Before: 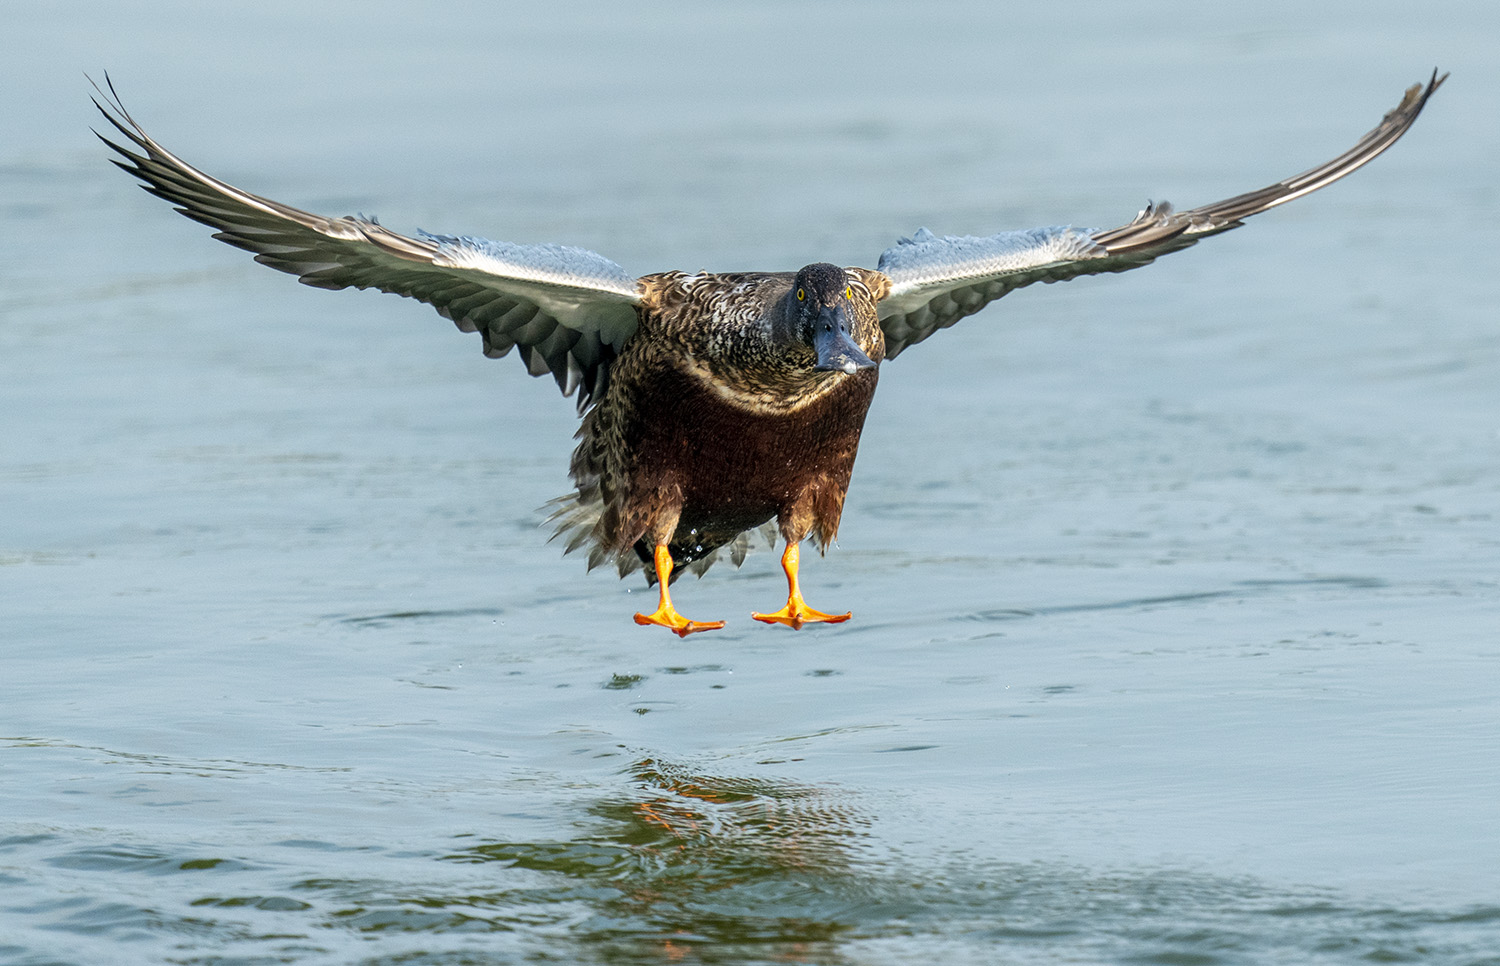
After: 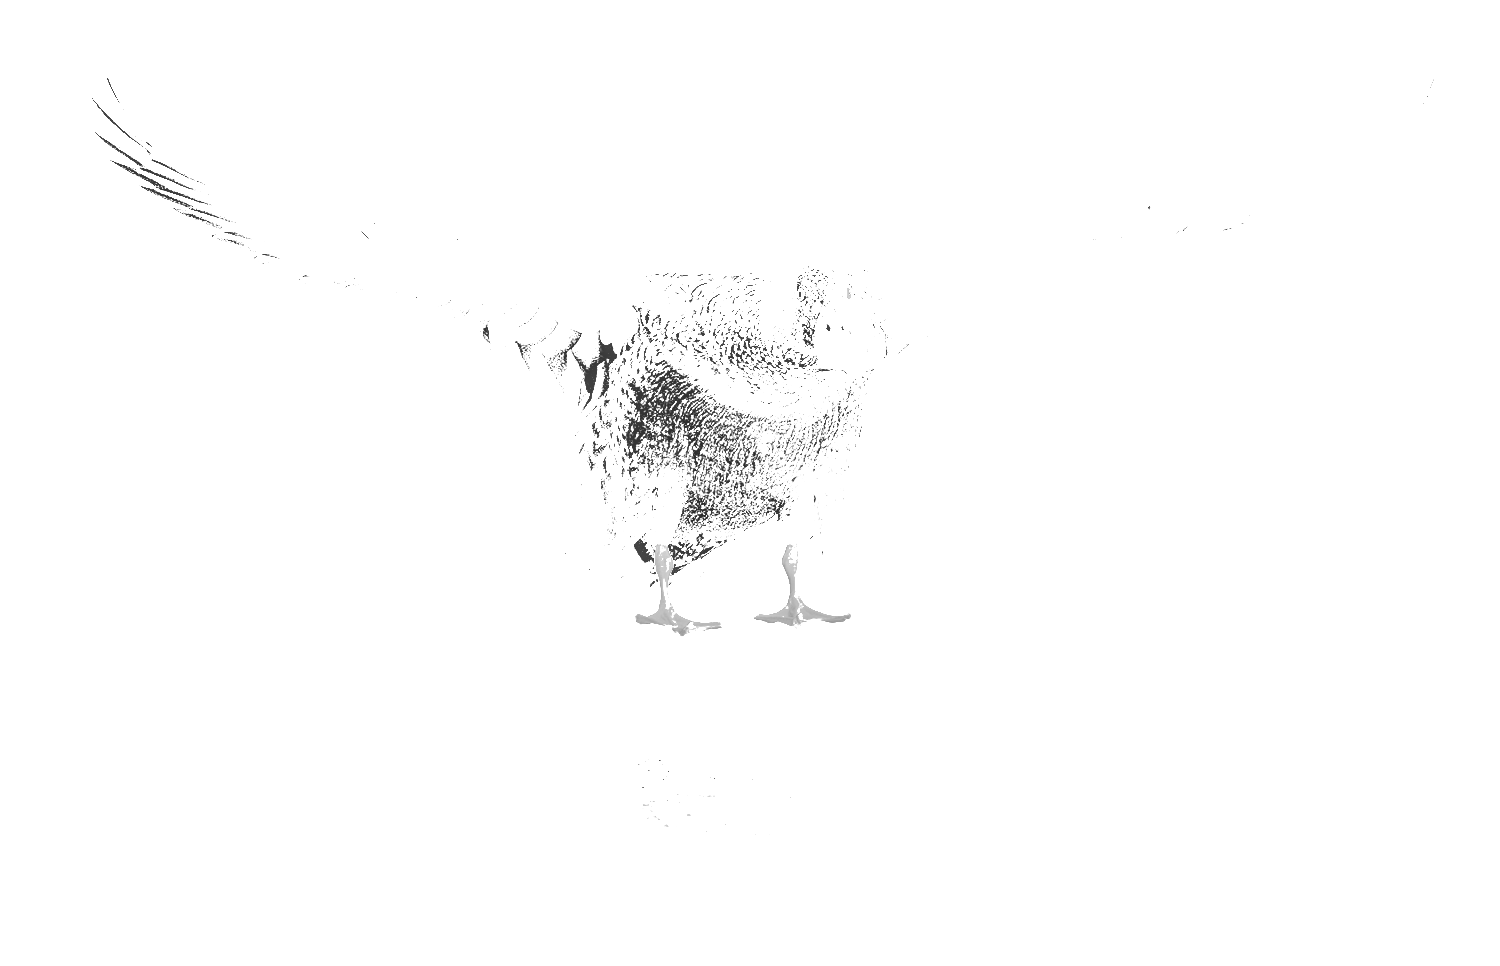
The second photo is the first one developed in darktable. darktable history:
local contrast: on, module defaults
exposure: exposure 8 EV, compensate highlight preservation false
sharpen: on, module defaults
monochrome: on, module defaults
shadows and highlights: shadows 20.55, highlights -20.99, soften with gaussian
tone curve: curves: ch0 [(0, 0.023) (0.103, 0.087) (0.295, 0.297) (0.445, 0.531) (0.553, 0.665) (0.735, 0.843) (0.994, 1)]; ch1 [(0, 0) (0.414, 0.395) (0.447, 0.447) (0.485, 0.5) (0.512, 0.524) (0.542, 0.581) (0.581, 0.632) (0.646, 0.715) (1, 1)]; ch2 [(0, 0) (0.369, 0.388) (0.449, 0.431) (0.478, 0.471) (0.516, 0.517) (0.579, 0.624) (0.674, 0.775) (1, 1)], color space Lab, independent channels, preserve colors none
